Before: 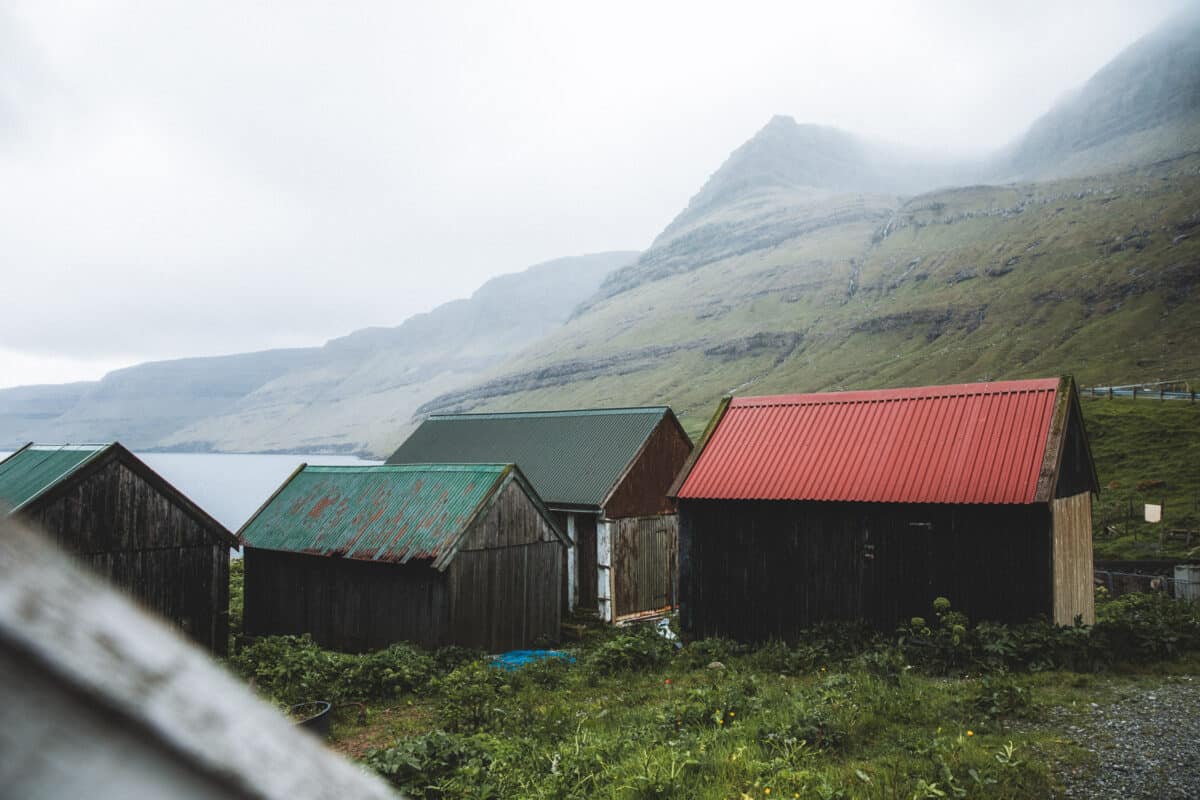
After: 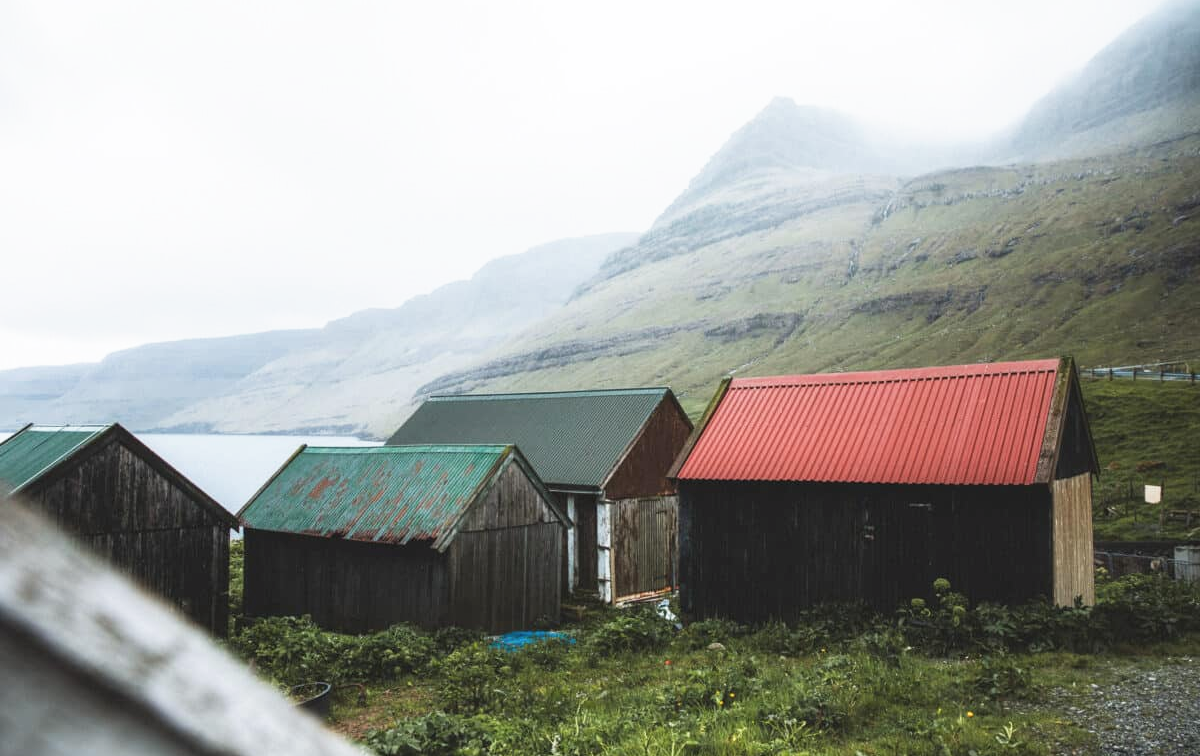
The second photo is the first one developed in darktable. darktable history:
crop and rotate: top 2.479%, bottom 3.018%
contrast brightness saturation: saturation -0.05
base curve: curves: ch0 [(0, 0) (0.688, 0.865) (1, 1)], preserve colors none
